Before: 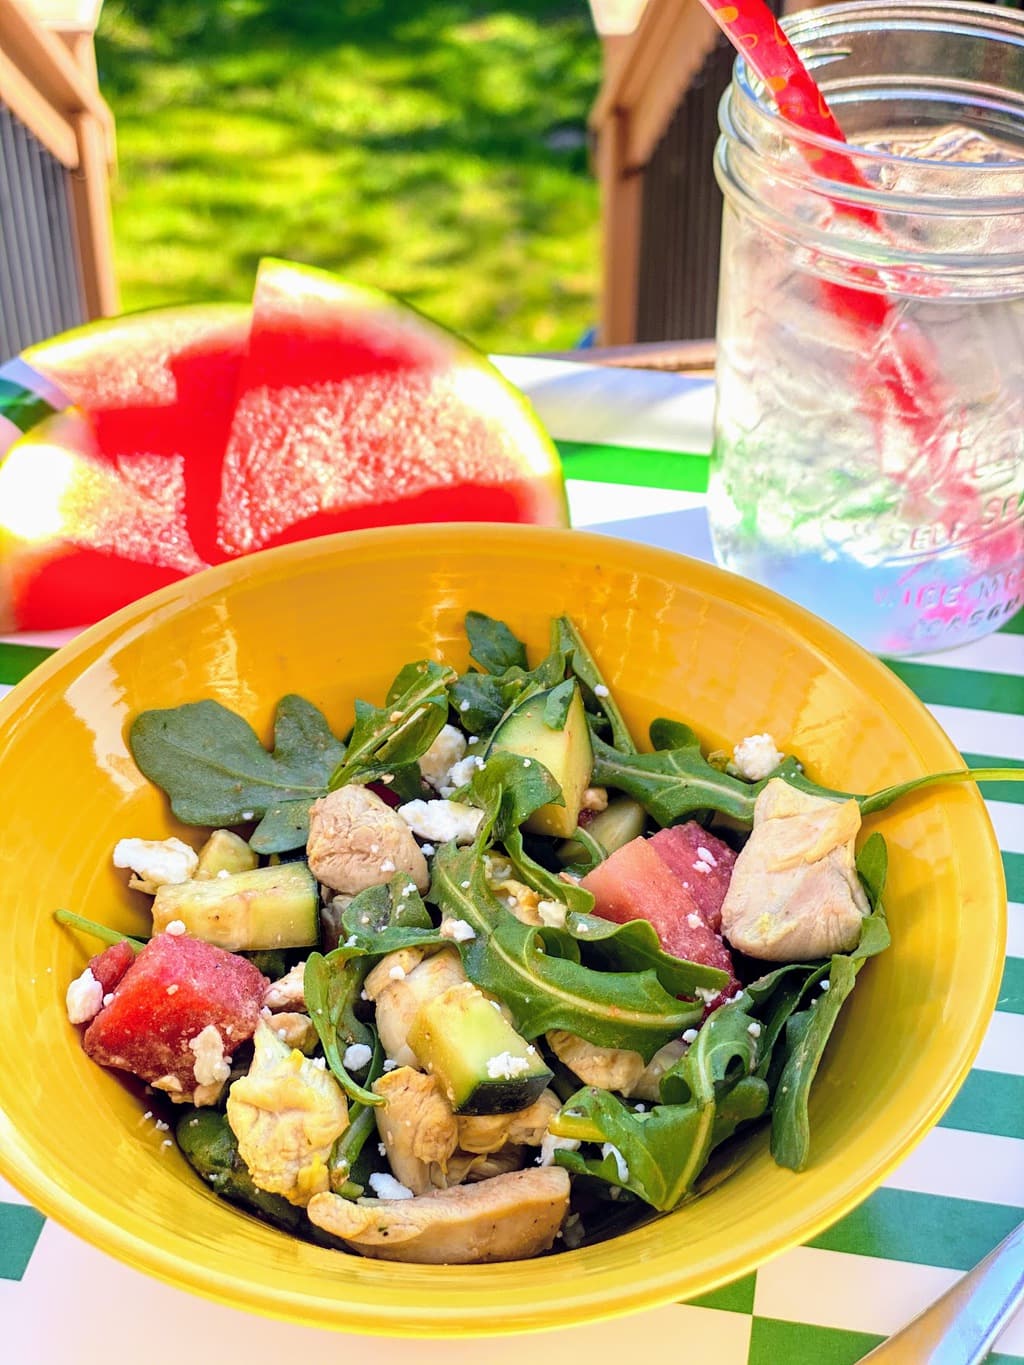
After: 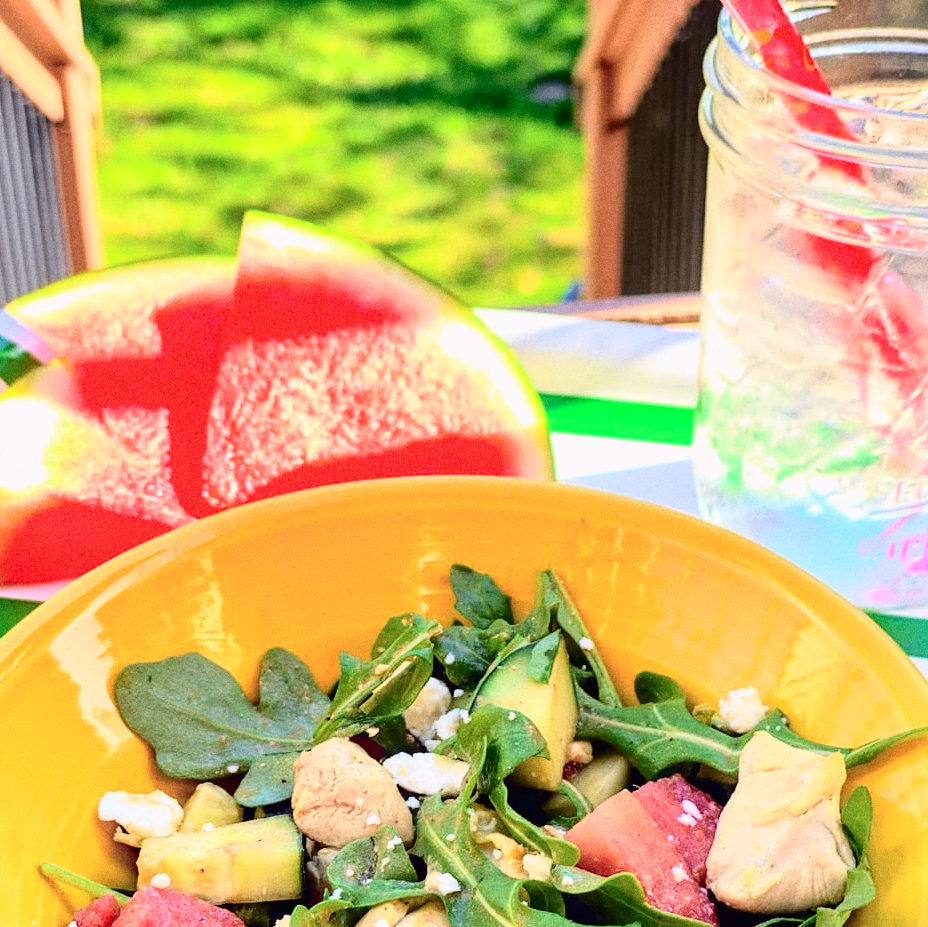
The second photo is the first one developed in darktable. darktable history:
tone curve: curves: ch0 [(0, 0.011) (0.053, 0.026) (0.174, 0.115) (0.398, 0.444) (0.673, 0.775) (0.829, 0.906) (0.991, 0.981)]; ch1 [(0, 0) (0.264, 0.22) (0.407, 0.373) (0.463, 0.457) (0.492, 0.501) (0.512, 0.513) (0.54, 0.543) (0.585, 0.617) (0.659, 0.686) (0.78, 0.8) (1, 1)]; ch2 [(0, 0) (0.438, 0.449) (0.473, 0.469) (0.503, 0.5) (0.523, 0.534) (0.562, 0.591) (0.612, 0.627) (0.701, 0.707) (1, 1)], color space Lab, independent channels, preserve colors none
grain: coarseness 22.88 ISO
crop: left 1.509%, top 3.452%, right 7.696%, bottom 28.452%
